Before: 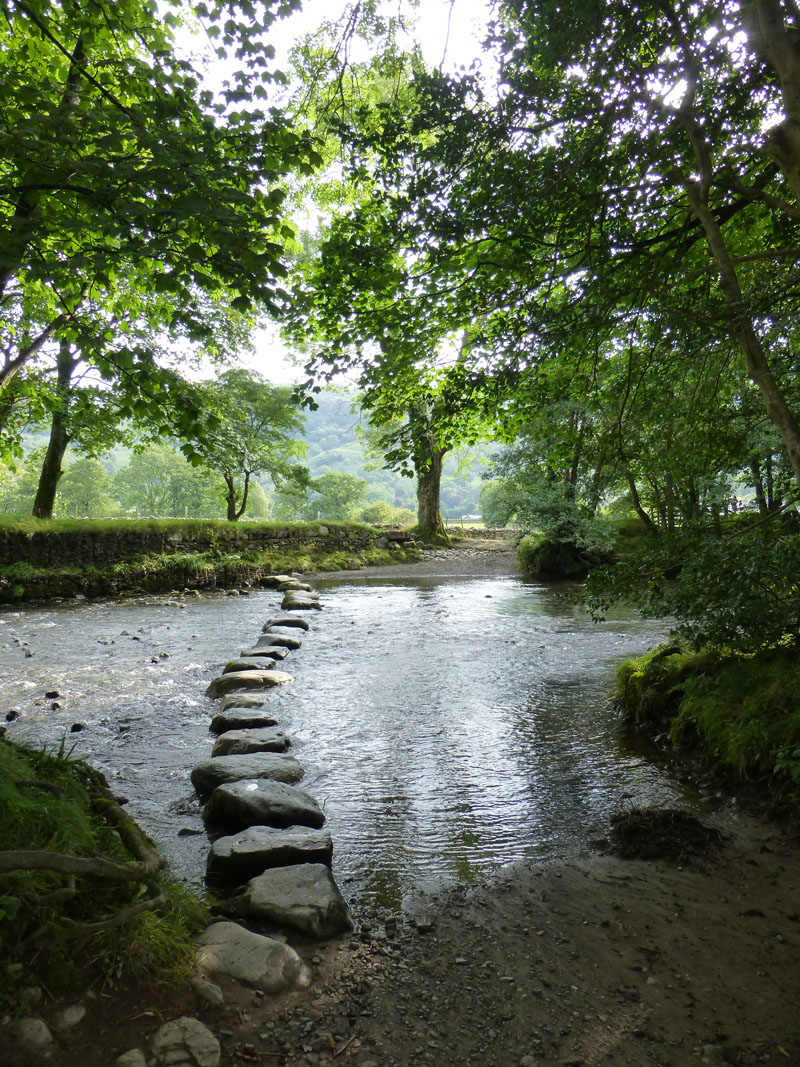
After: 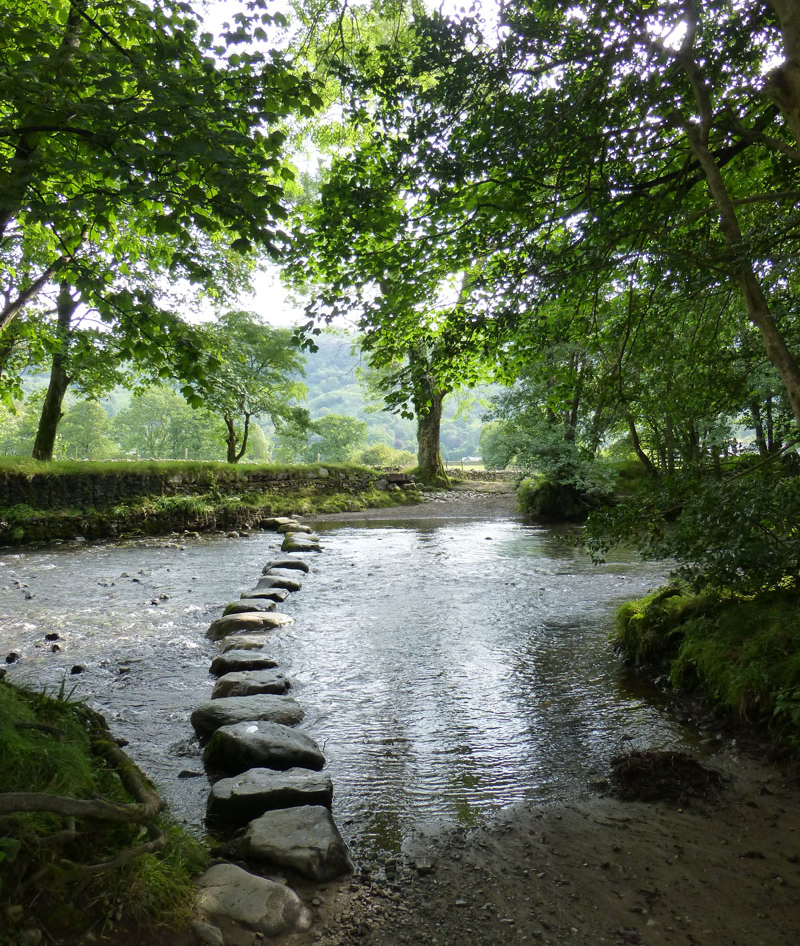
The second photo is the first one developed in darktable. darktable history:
crop and rotate: top 5.449%, bottom 5.811%
